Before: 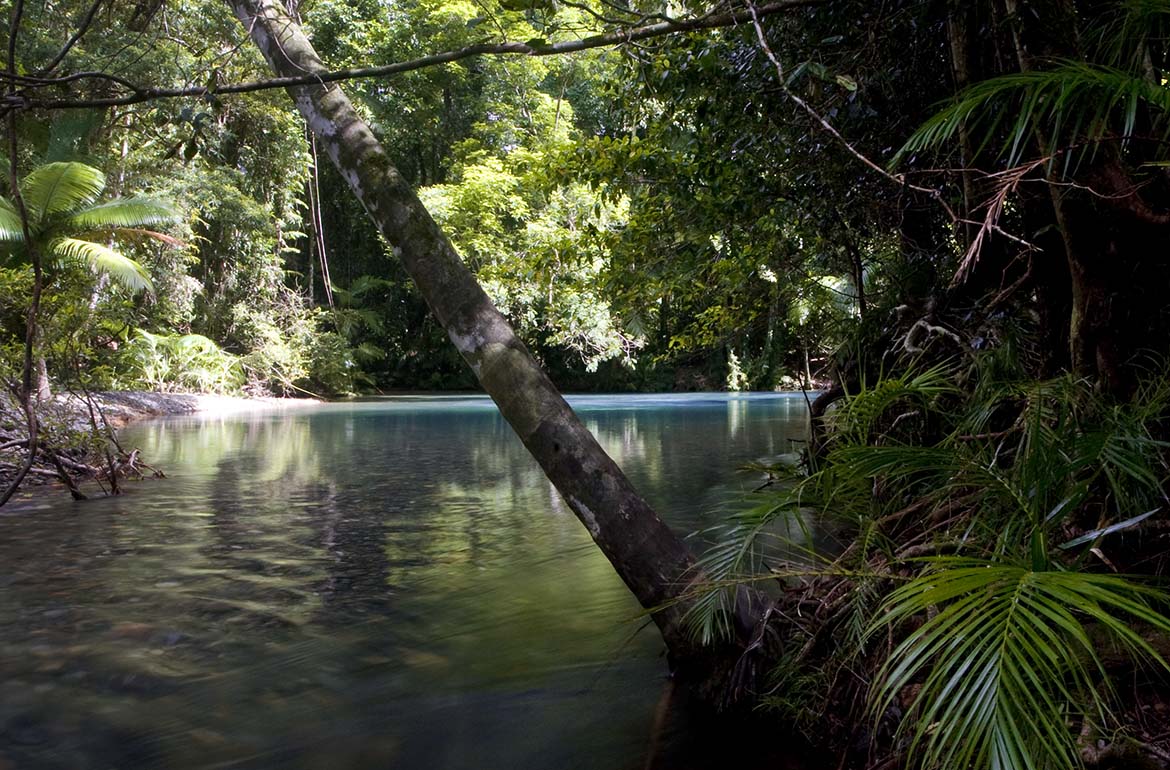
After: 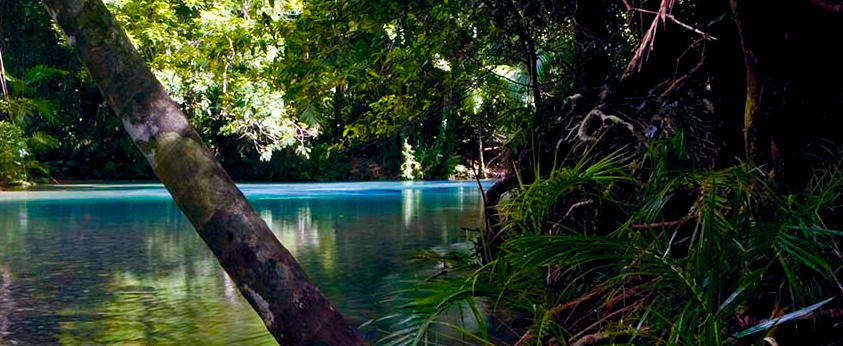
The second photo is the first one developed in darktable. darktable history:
color balance rgb: highlights gain › luminance 14.748%, global offset › chroma 0.056%, global offset › hue 254.24°, linear chroma grading › global chroma 15.555%, perceptual saturation grading › global saturation 44.39%, perceptual saturation grading › highlights -50.145%, perceptual saturation grading › shadows 30.507%, global vibrance 14.236%
crop and rotate: left 27.943%, top 27.476%, bottom 27.498%
